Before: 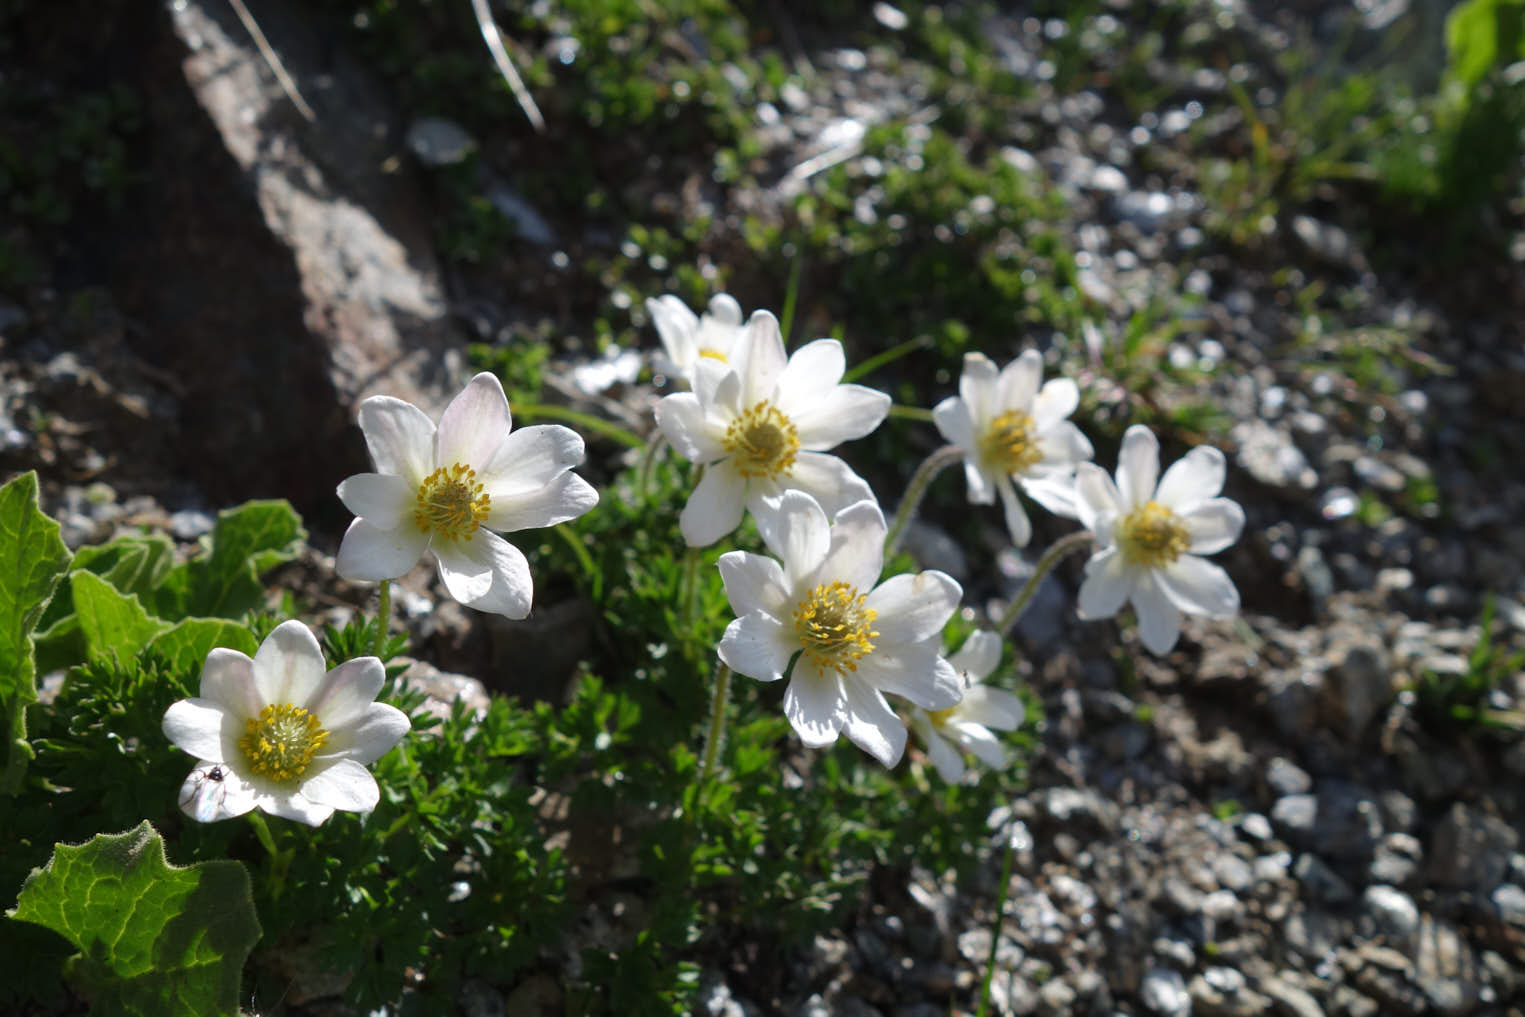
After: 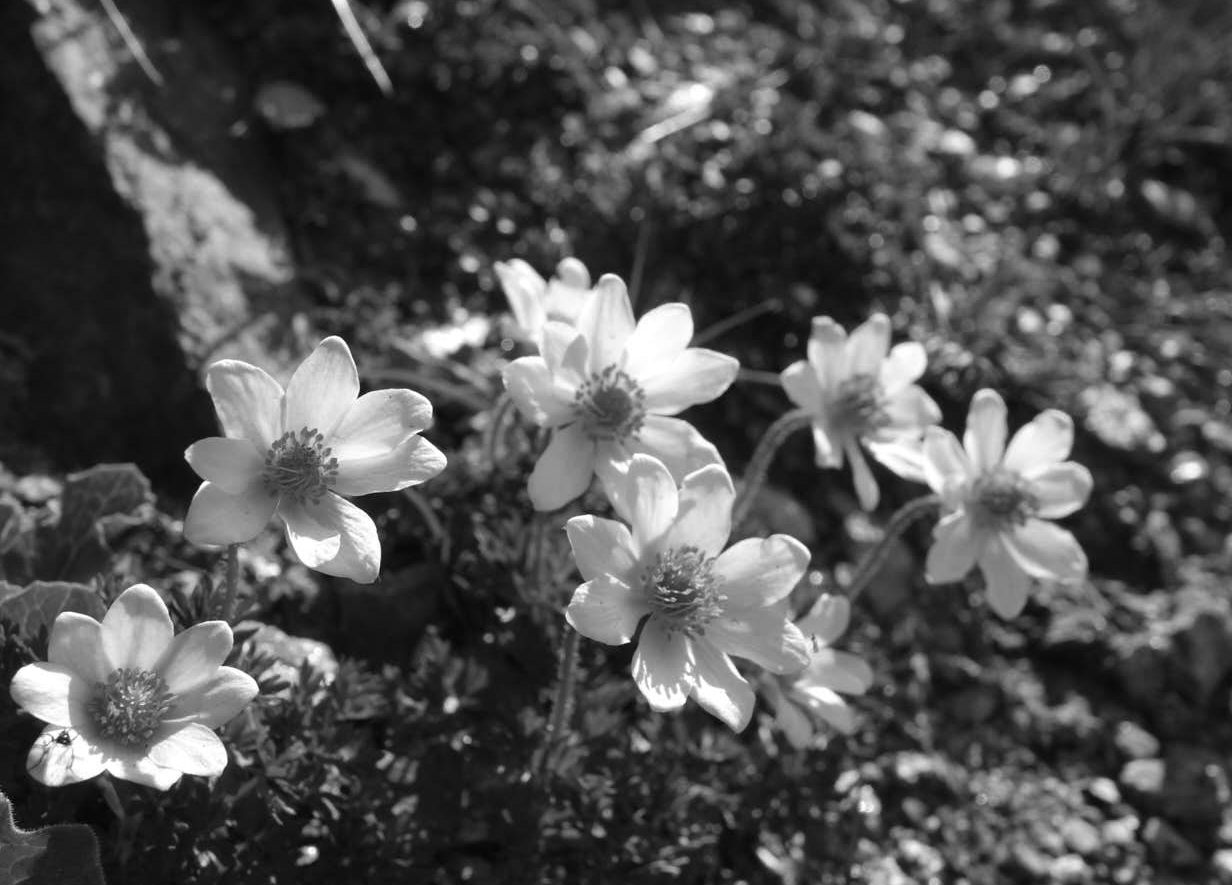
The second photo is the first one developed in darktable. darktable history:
crop: left 10.001%, top 3.612%, right 9.186%, bottom 9.304%
color calibration: output gray [0.246, 0.254, 0.501, 0], x 0.372, y 0.386, temperature 4286.04 K
